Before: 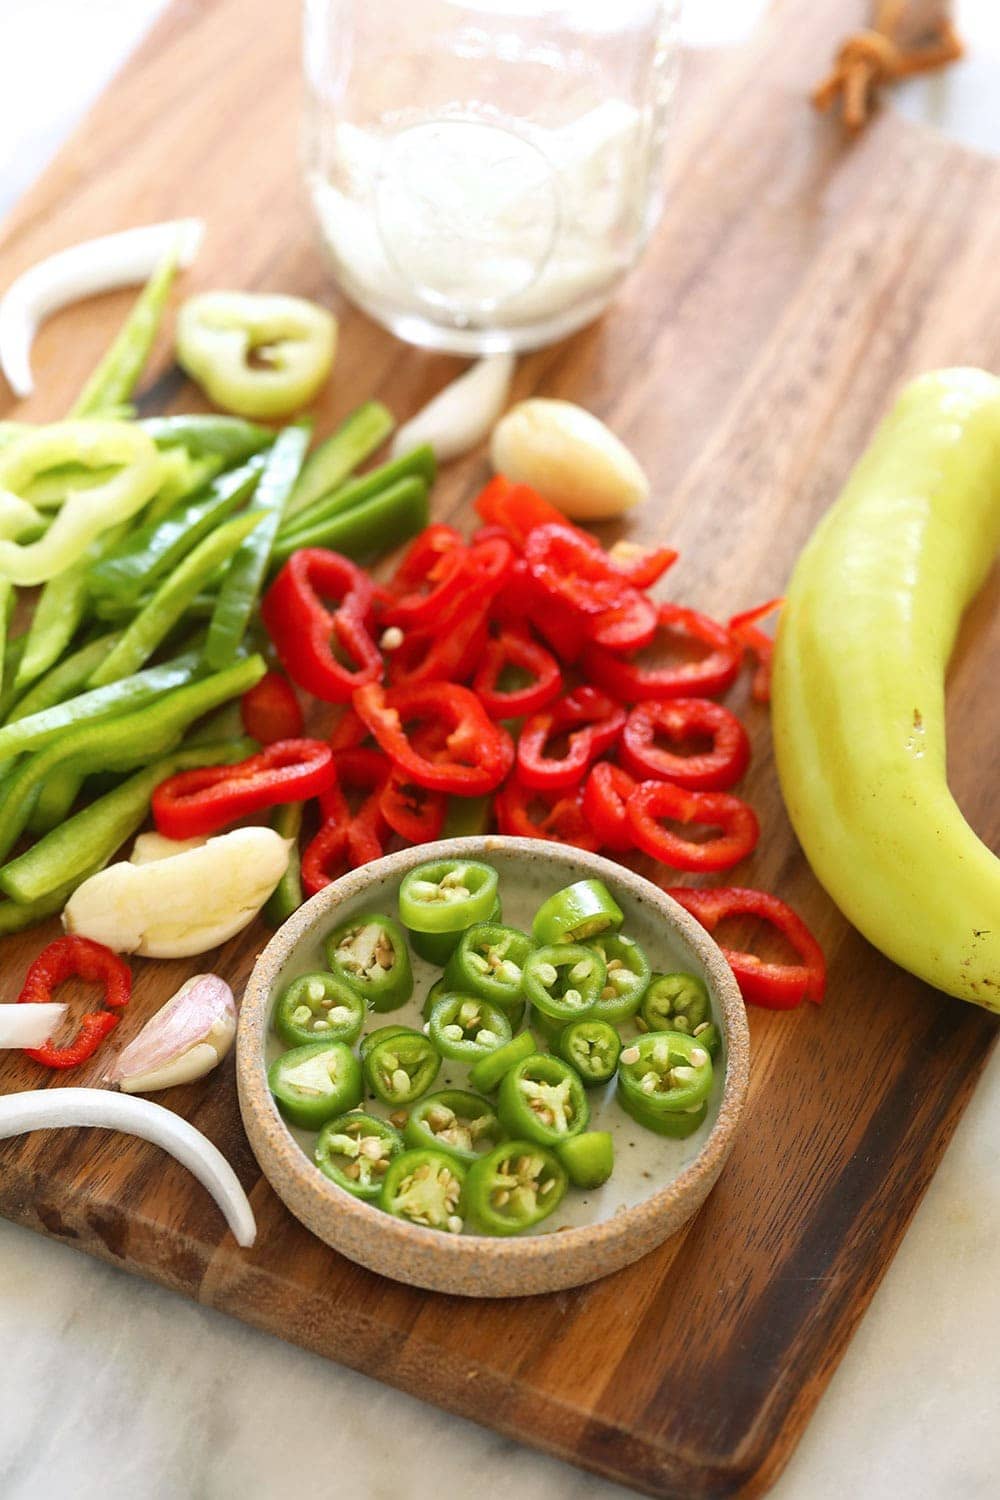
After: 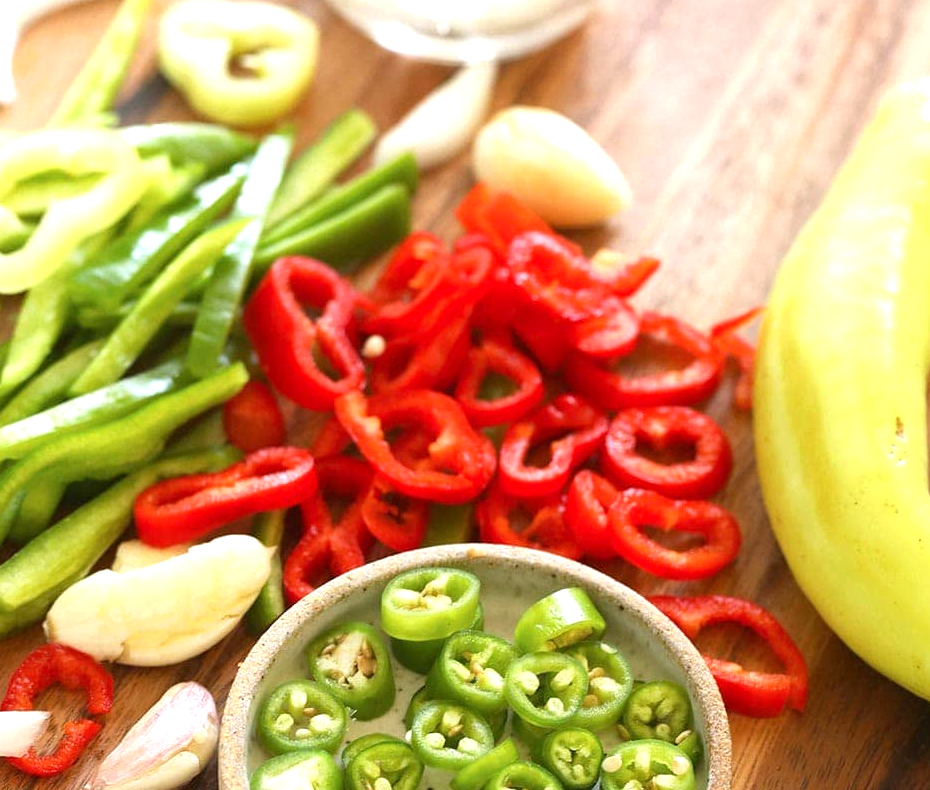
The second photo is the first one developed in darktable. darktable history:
exposure: black level correction 0.001, exposure 0.499 EV, compensate highlight preservation false
crop: left 1.844%, top 19.527%, right 5.07%, bottom 27.785%
